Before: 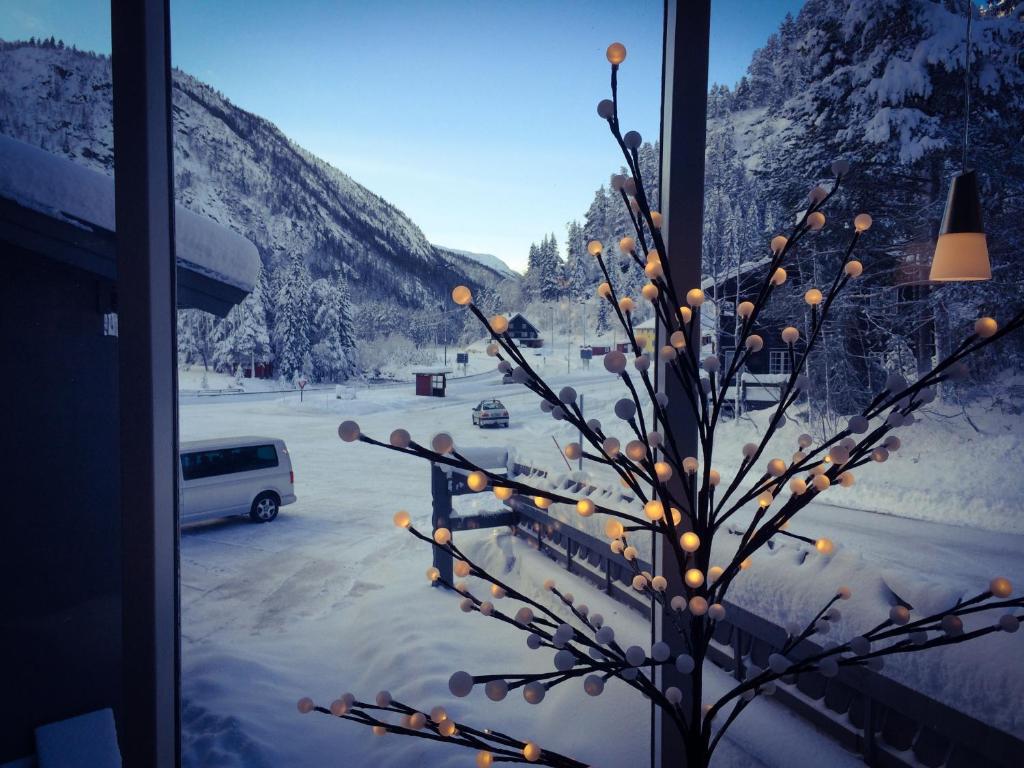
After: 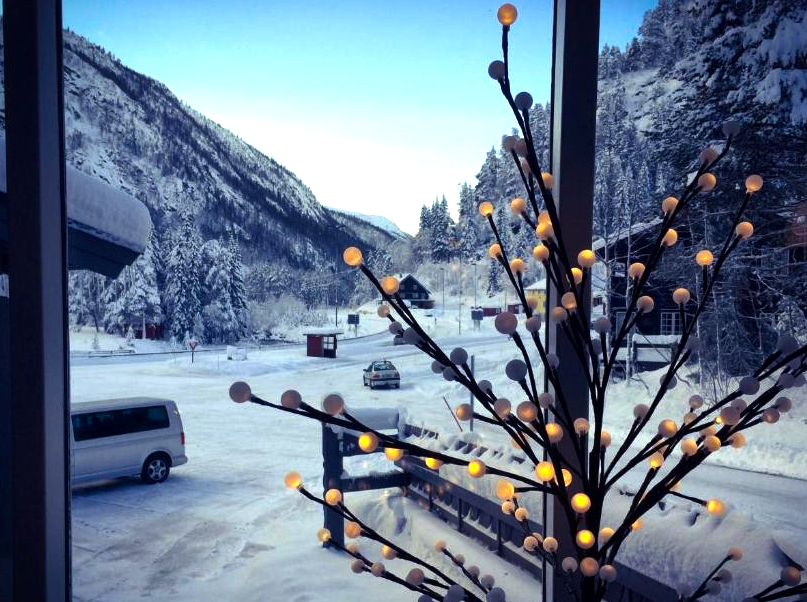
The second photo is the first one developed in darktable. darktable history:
local contrast: mode bilateral grid, contrast 20, coarseness 51, detail 120%, midtone range 0.2
crop and rotate: left 10.678%, top 5.084%, right 10.477%, bottom 16.41%
color balance rgb: perceptual saturation grading › global saturation 19.917%, perceptual brilliance grading › global brilliance 21.296%, perceptual brilliance grading › shadows -35.612%, global vibrance 14.698%
